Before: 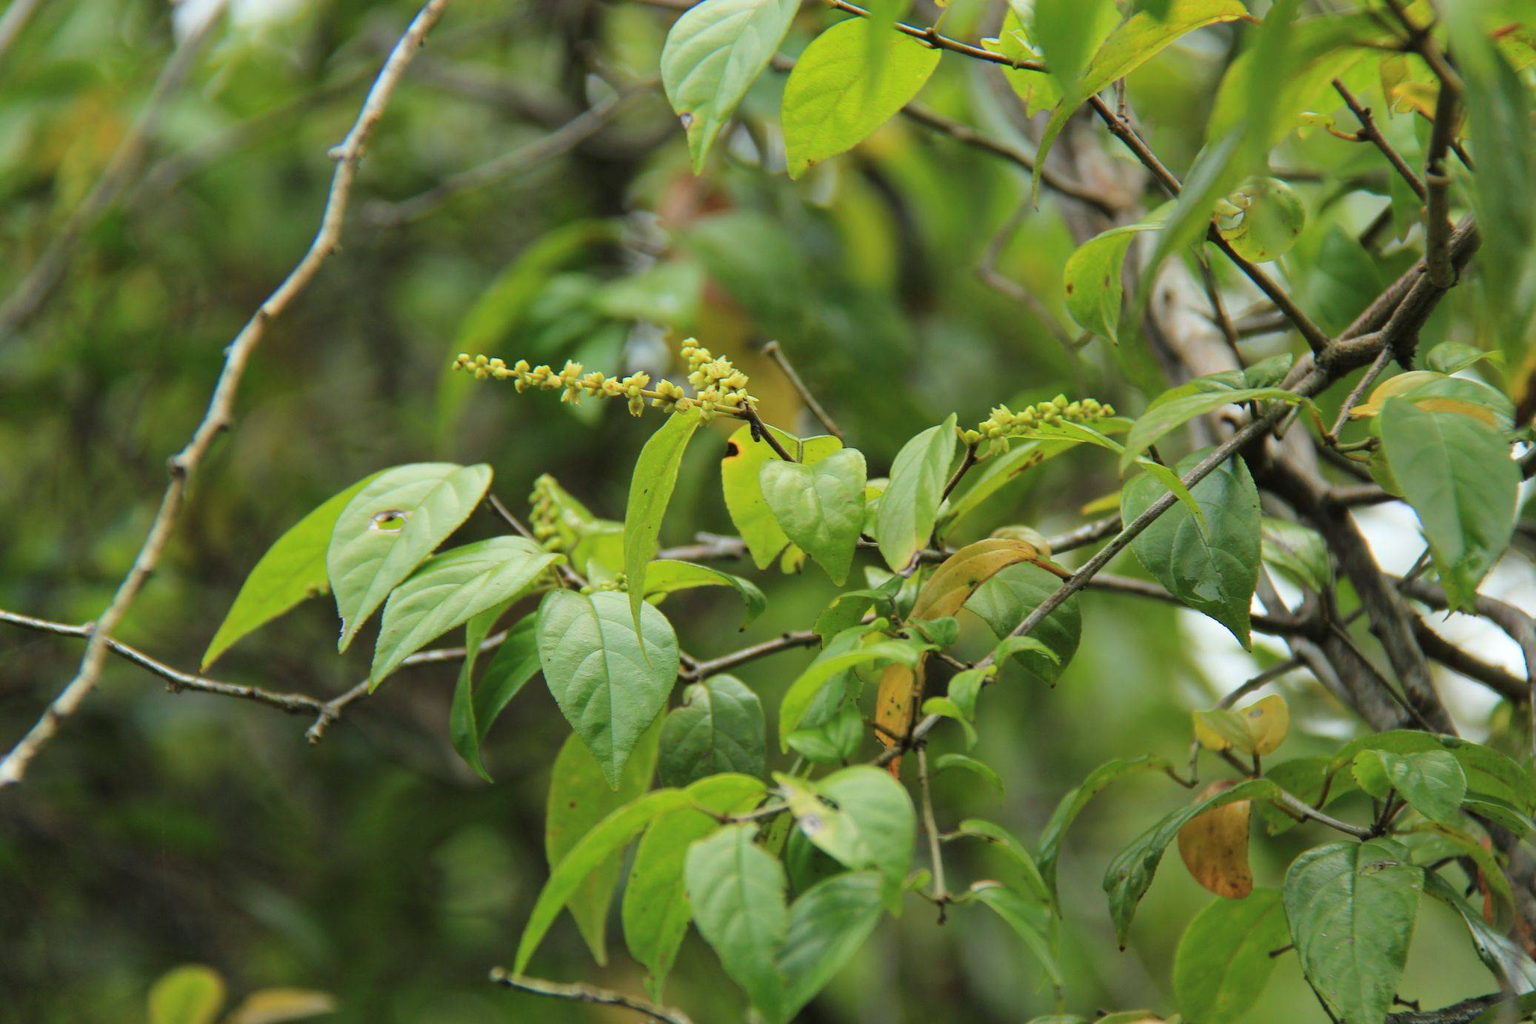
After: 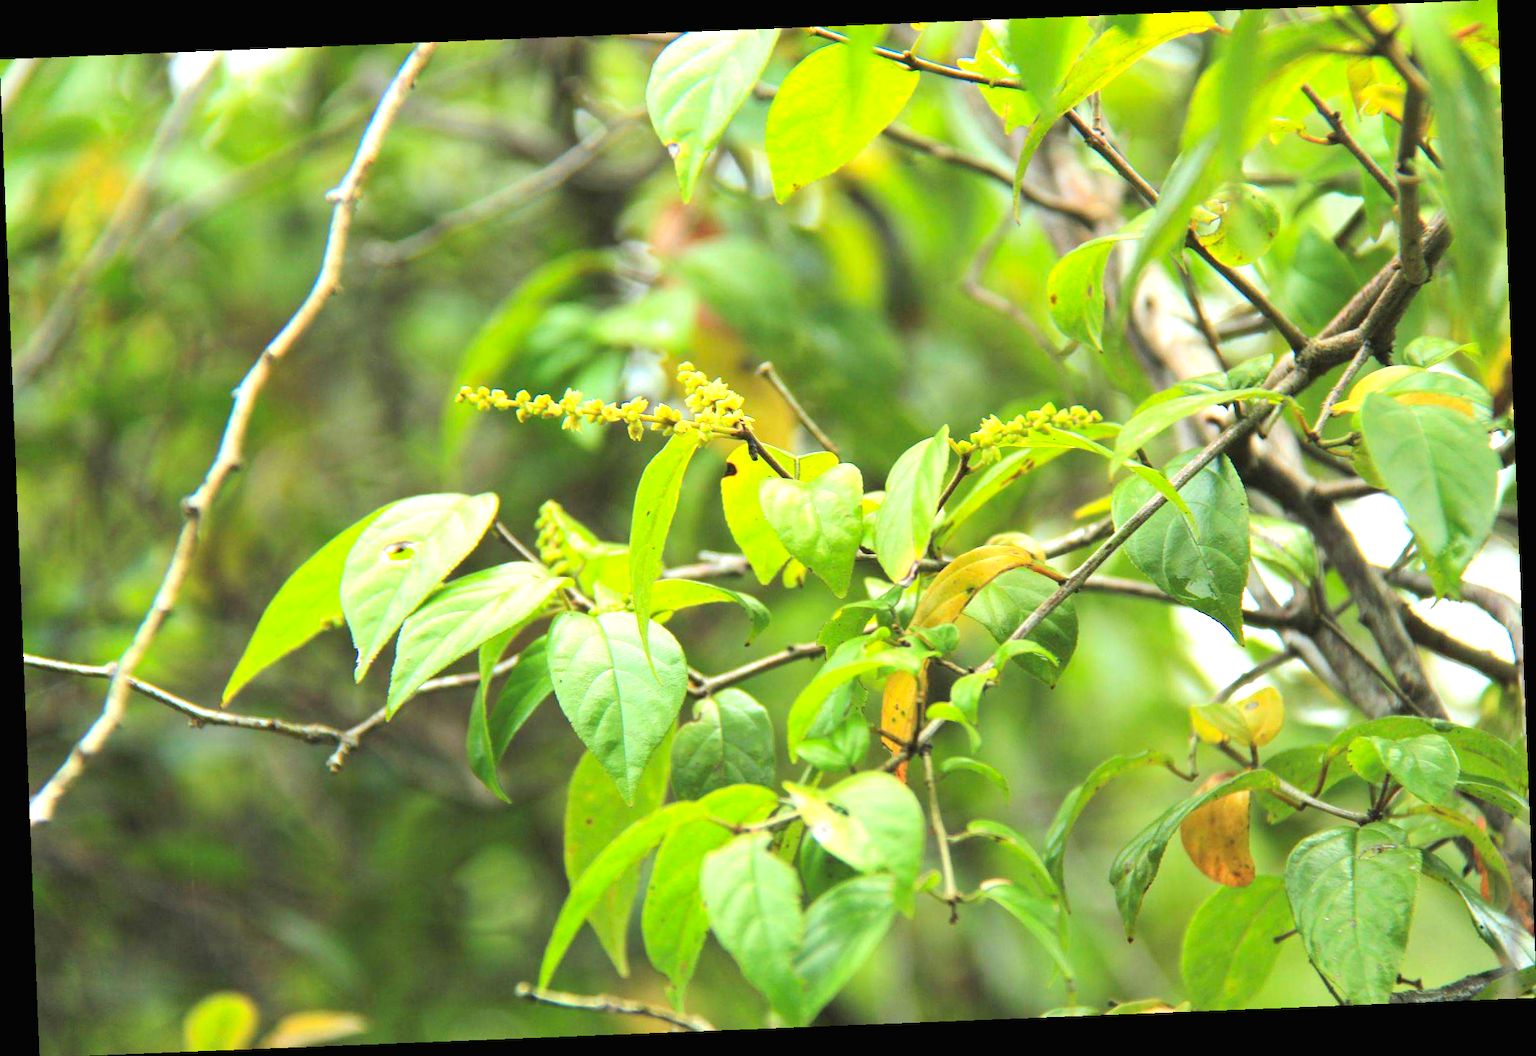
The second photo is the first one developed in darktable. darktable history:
exposure: black level correction 0, exposure 1.2 EV, compensate exposure bias true, compensate highlight preservation false
contrast brightness saturation: contrast 0.07, brightness 0.08, saturation 0.18
rotate and perspective: rotation -2.29°, automatic cropping off
